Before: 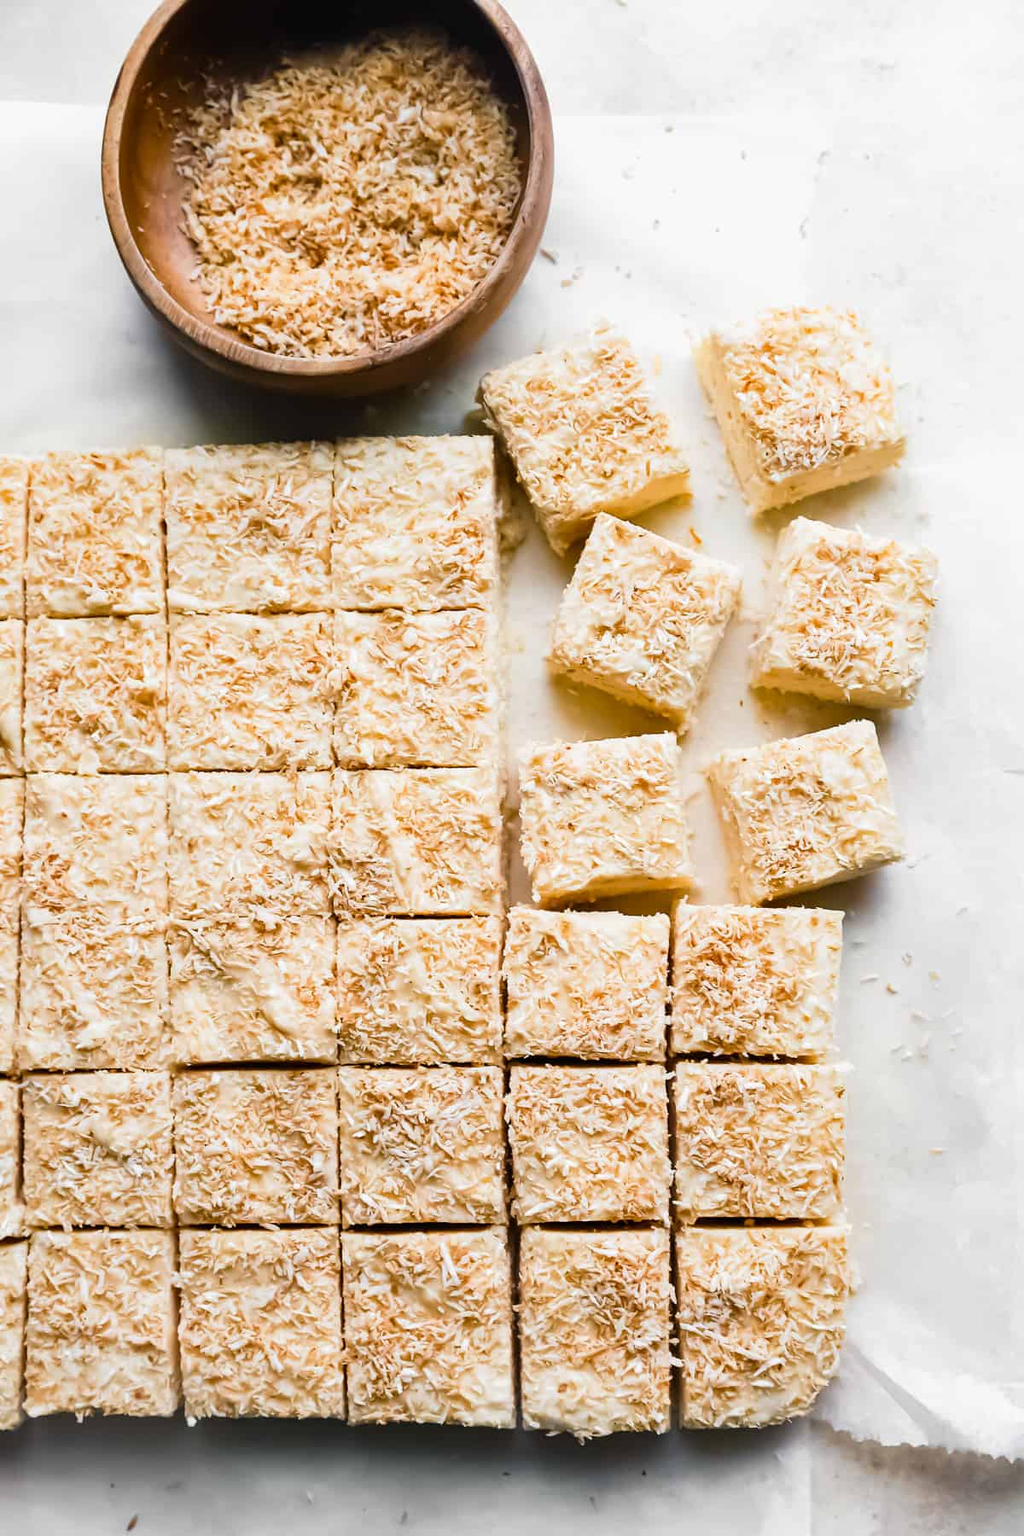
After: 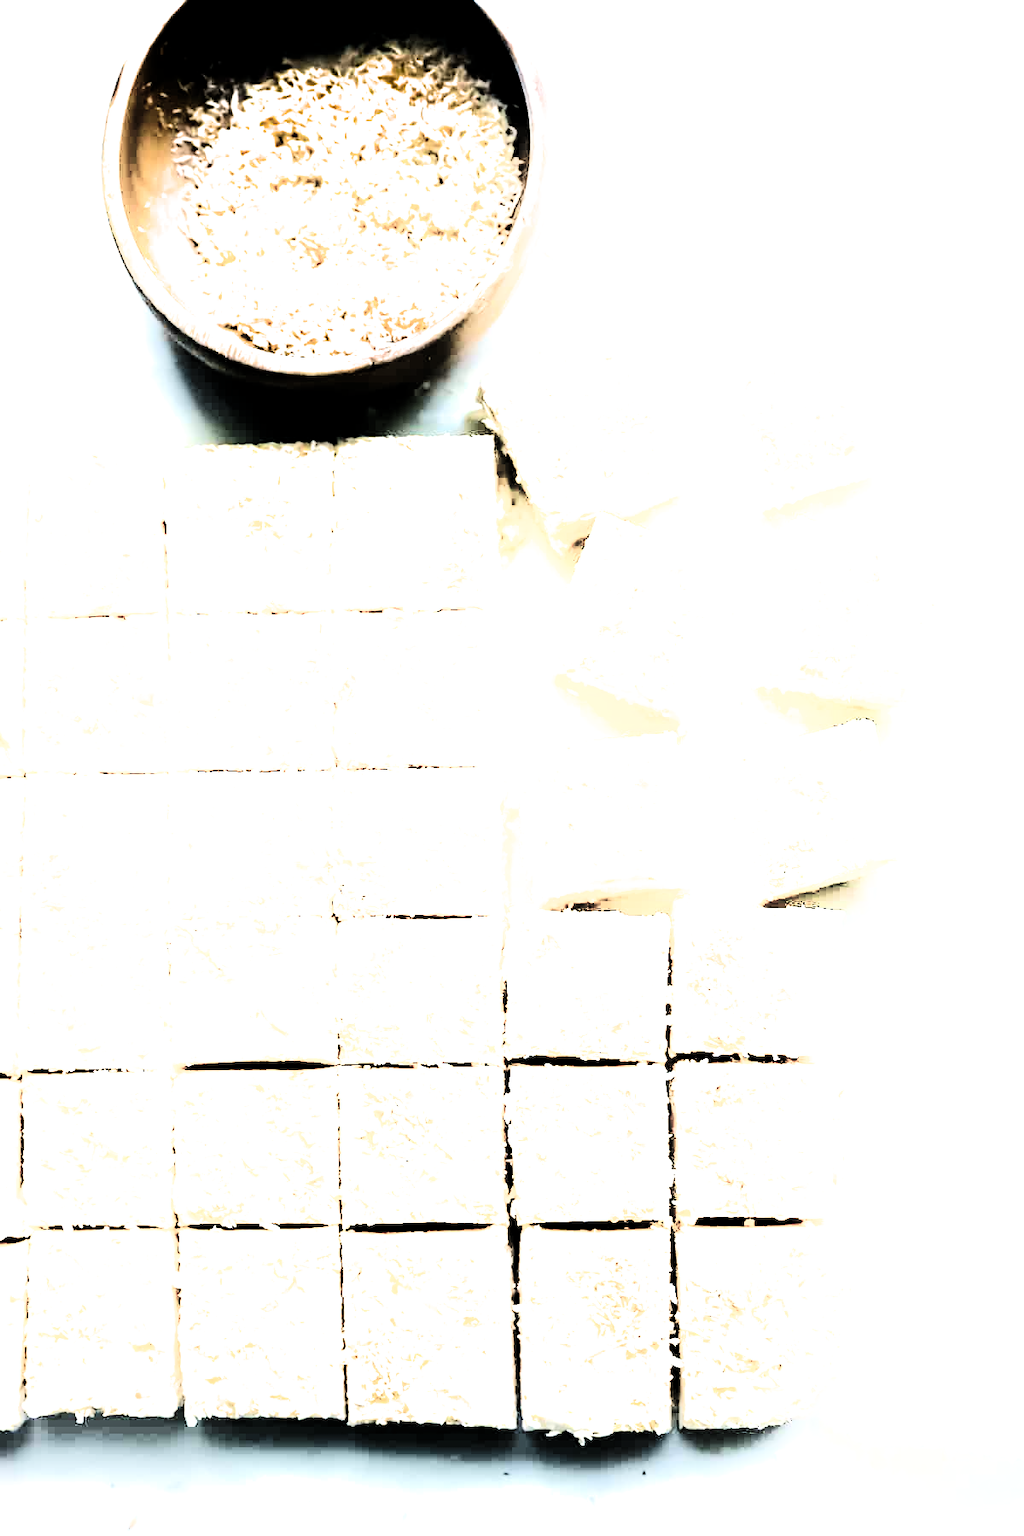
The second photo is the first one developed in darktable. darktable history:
color balance rgb: power › luminance -7.52%, power › chroma 2.249%, power › hue 219.61°, perceptual saturation grading › global saturation -0.045%, perceptual saturation grading › highlights -19.681%, perceptual saturation grading › shadows 20.411%, perceptual brilliance grading › highlights 74.804%, perceptual brilliance grading › shadows -29.221%
shadows and highlights: shadows -89.19, highlights 90.89, soften with gaussian
exposure: exposure 0.6 EV, compensate exposure bias true, compensate highlight preservation false
filmic rgb: black relative exposure -6.36 EV, white relative exposure 2.79 EV, threshold 2.95 EV, target black luminance 0%, hardness 4.57, latitude 68.23%, contrast 1.289, shadows ↔ highlights balance -3.18%, enable highlight reconstruction true
